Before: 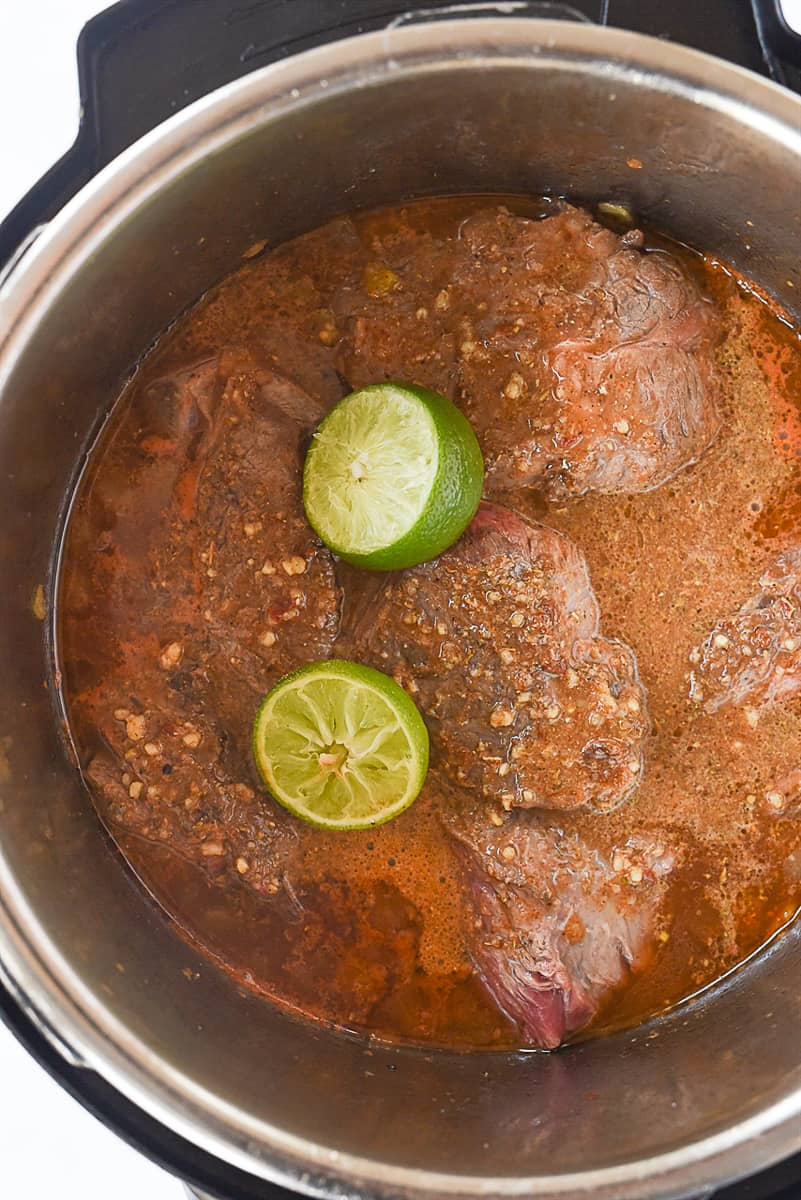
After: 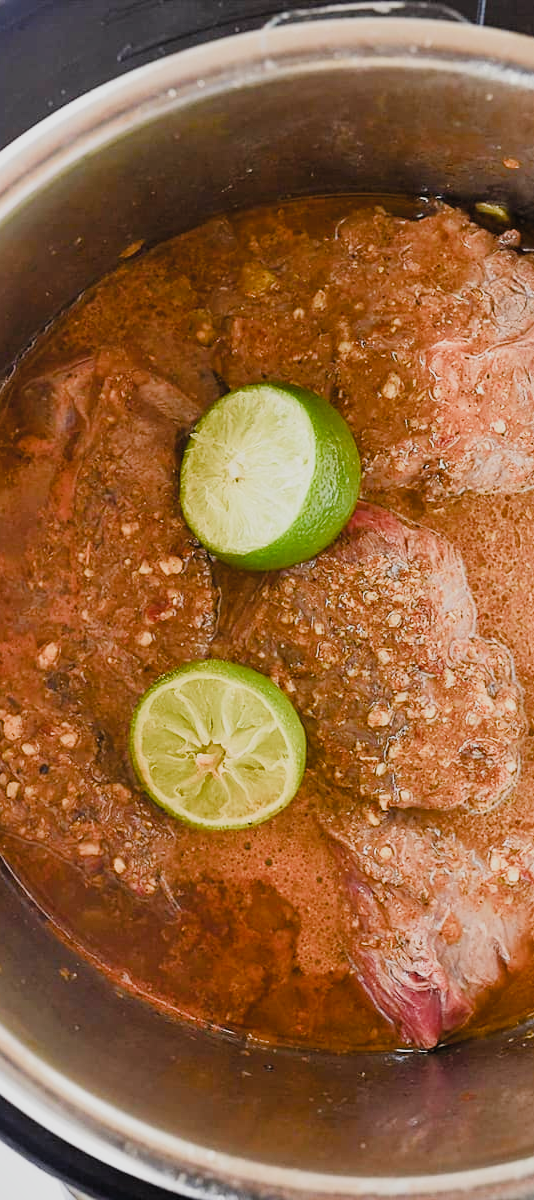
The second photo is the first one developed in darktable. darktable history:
tone equalizer: -8 EV -0.427 EV, -7 EV -0.375 EV, -6 EV -0.328 EV, -5 EV -0.184 EV, -3 EV 0.246 EV, -2 EV 0.355 EV, -1 EV 0.395 EV, +0 EV 0.41 EV
color balance rgb: white fulcrum 0.086 EV, linear chroma grading › global chroma -15.699%, perceptual saturation grading › global saturation 20%, perceptual saturation grading › highlights -25.134%, perceptual saturation grading › shadows 50.404%, global vibrance 30.08%, contrast 10.09%
crop: left 15.418%, right 17.813%
filmic rgb: black relative exposure -7.65 EV, white relative exposure 4.56 EV, threshold 5.97 EV, hardness 3.61, color science v5 (2021), contrast in shadows safe, contrast in highlights safe, enable highlight reconstruction true
shadows and highlights: radius 108.22, shadows 24.02, highlights -59.05, highlights color adjustment 42.32%, low approximation 0.01, soften with gaussian
